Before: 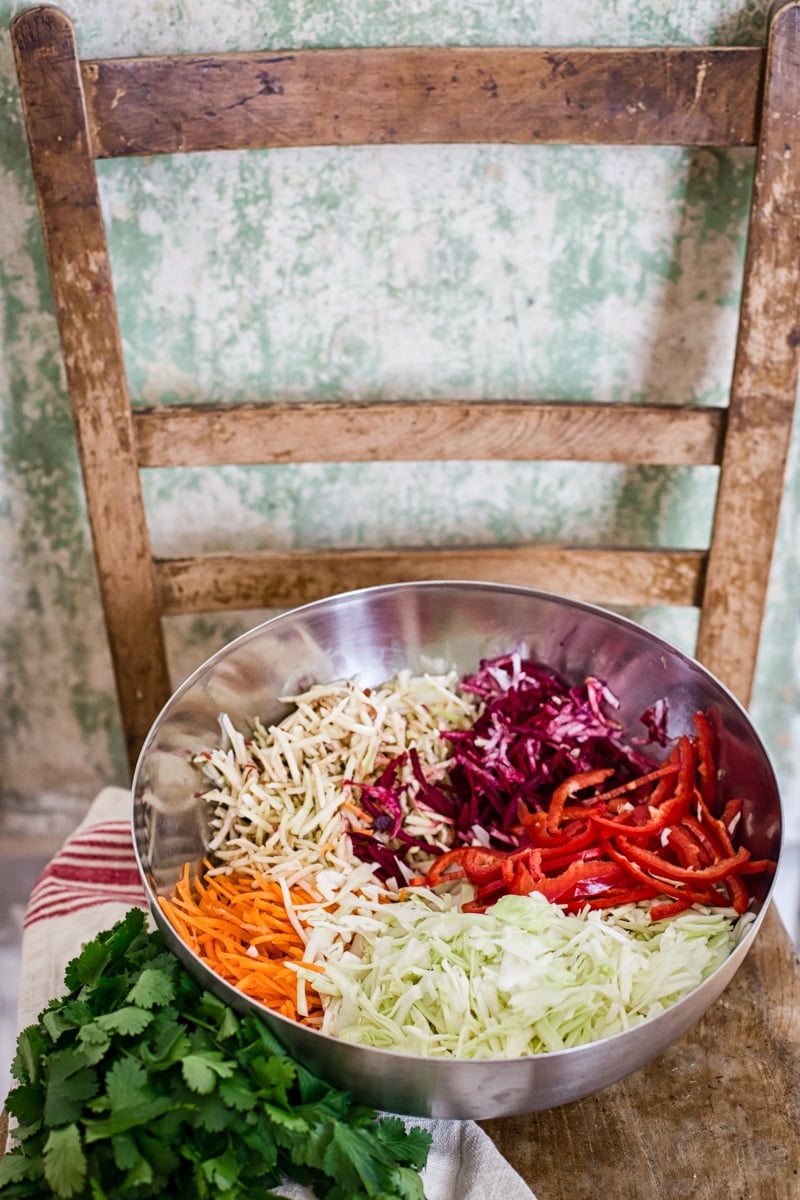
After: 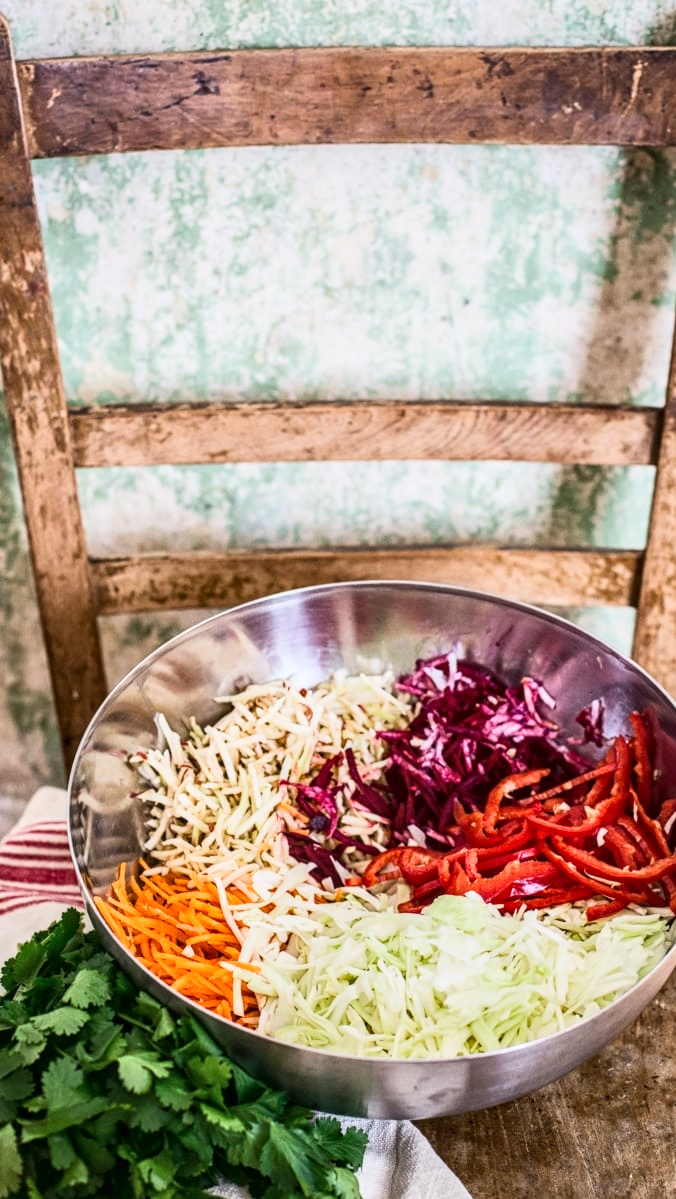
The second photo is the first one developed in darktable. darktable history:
local contrast: detail 130%
crop: left 8.03%, right 7.402%
tone curve: curves: ch0 [(0, 0.03) (0.037, 0.045) (0.123, 0.123) (0.19, 0.186) (0.277, 0.279) (0.474, 0.517) (0.584, 0.664) (0.678, 0.777) (0.875, 0.92) (1, 0.965)]; ch1 [(0, 0) (0.243, 0.245) (0.402, 0.41) (0.493, 0.487) (0.508, 0.503) (0.531, 0.532) (0.551, 0.556) (0.637, 0.671) (0.694, 0.732) (1, 1)]; ch2 [(0, 0) (0.249, 0.216) (0.356, 0.329) (0.424, 0.442) (0.476, 0.477) (0.498, 0.503) (0.517, 0.524) (0.532, 0.547) (0.562, 0.576) (0.614, 0.644) (0.706, 0.748) (0.808, 0.809) (0.991, 0.968)], color space Lab, linked channels, preserve colors none
